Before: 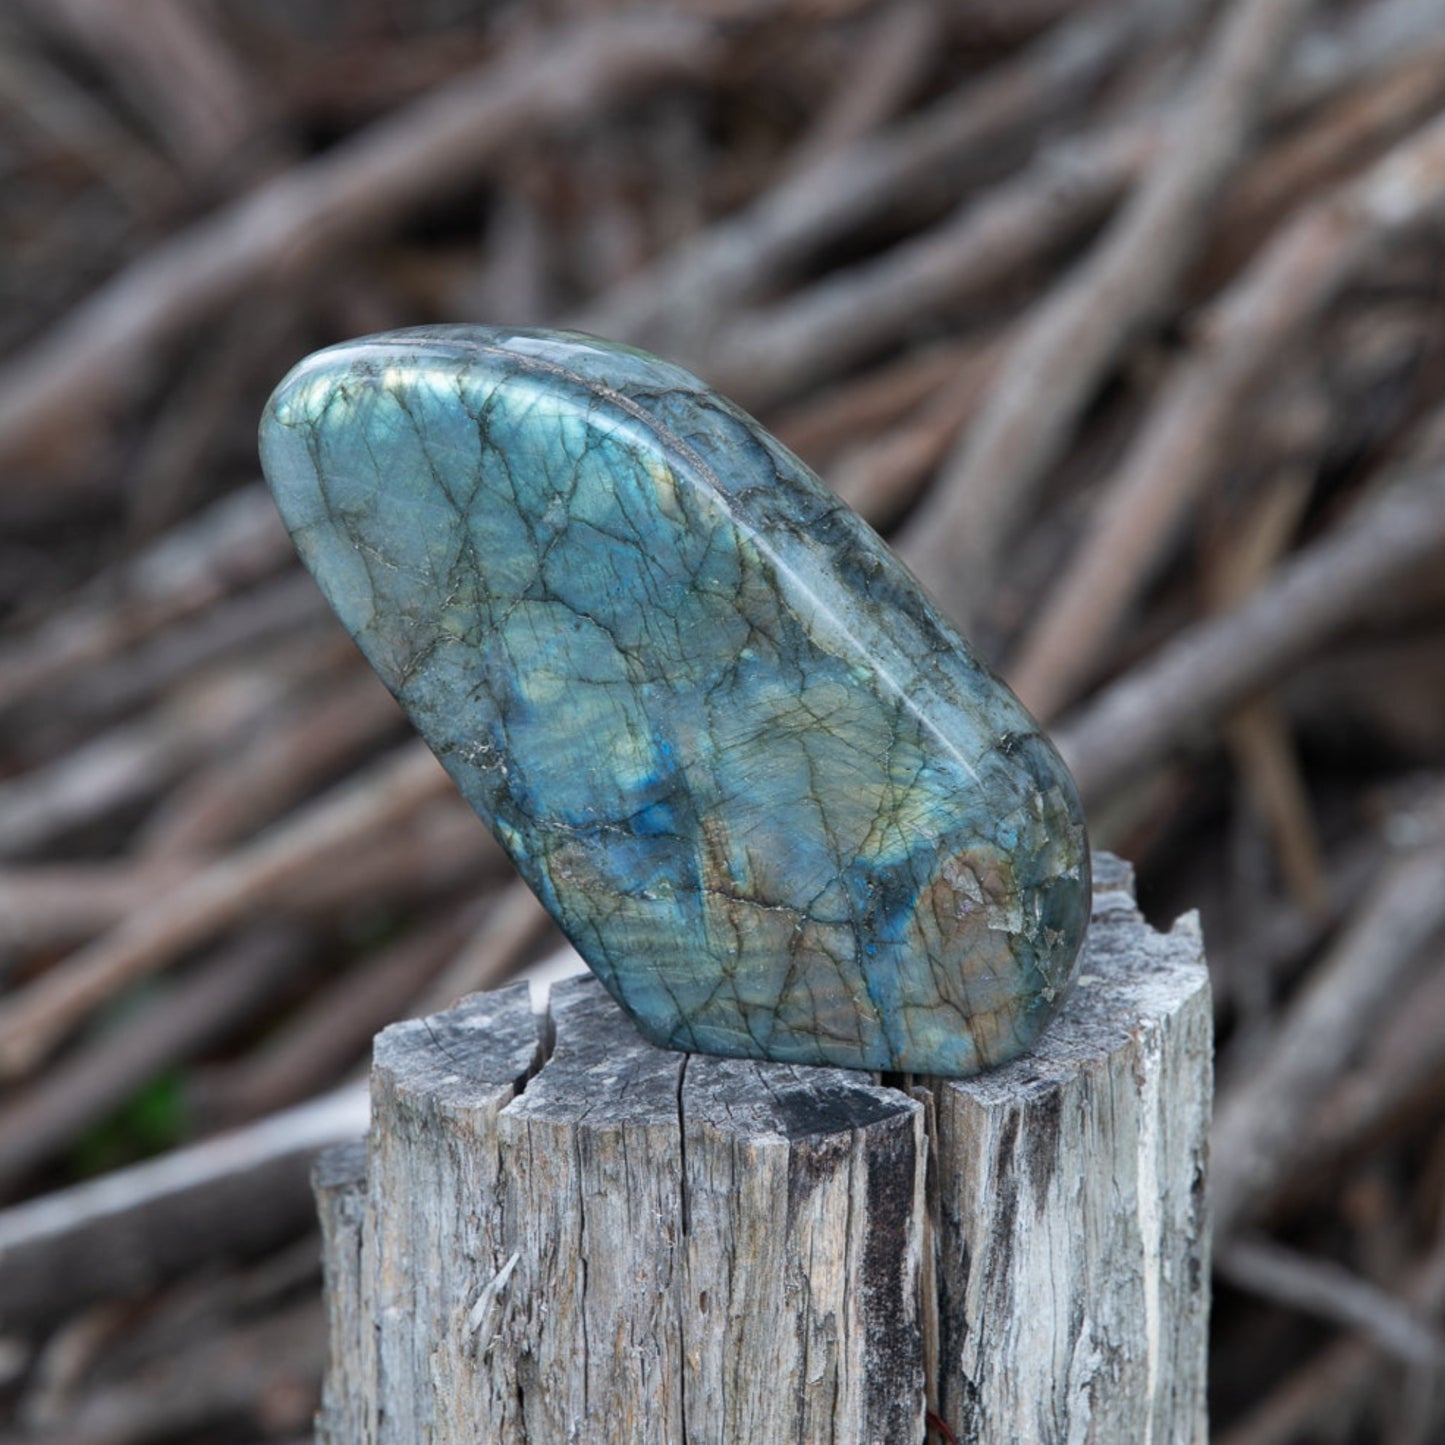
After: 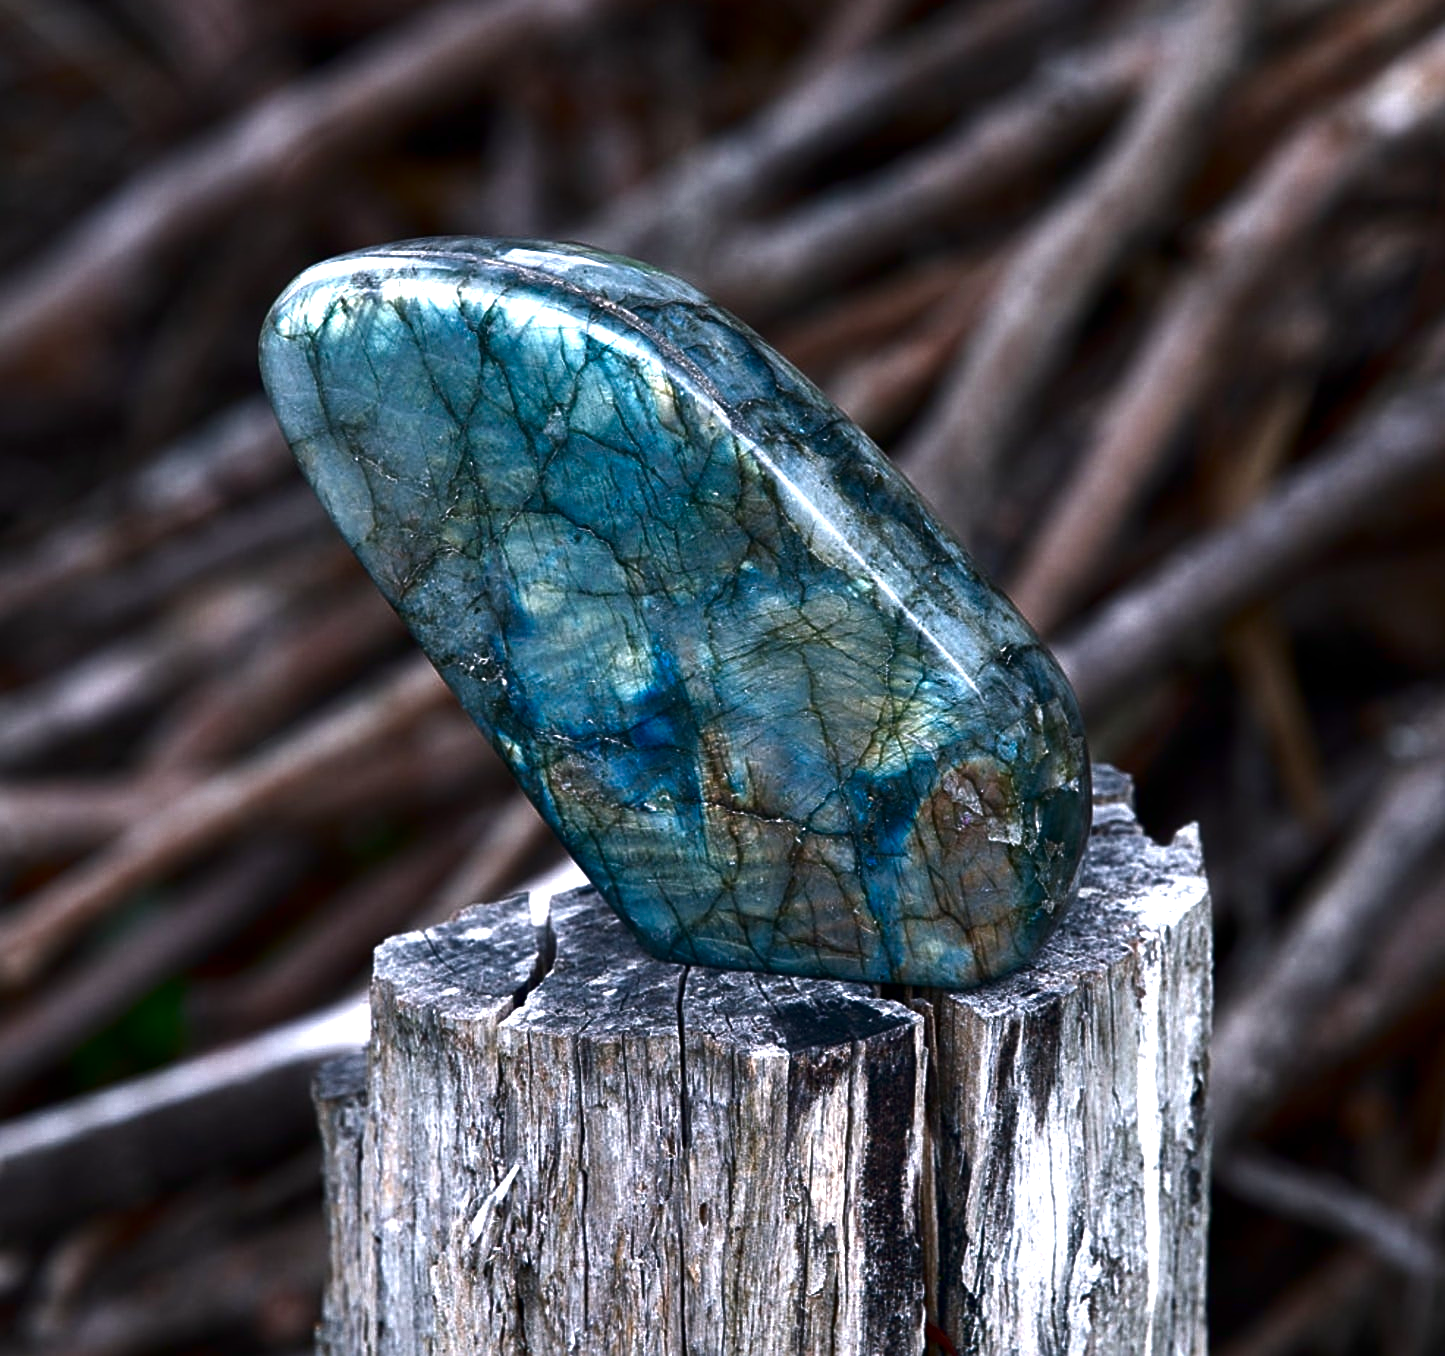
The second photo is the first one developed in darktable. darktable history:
sharpen: on, module defaults
contrast brightness saturation: brightness -0.514
color balance rgb: power › hue 314.39°, highlights gain › chroma 2.035%, highlights gain › hue 293.22°, perceptual saturation grading › global saturation 2.124%, perceptual saturation grading › highlights -2.012%, perceptual saturation grading › mid-tones 4.684%, perceptual saturation grading › shadows 8.102%, perceptual brilliance grading › global brilliance 25.546%
crop and rotate: top 6.123%
